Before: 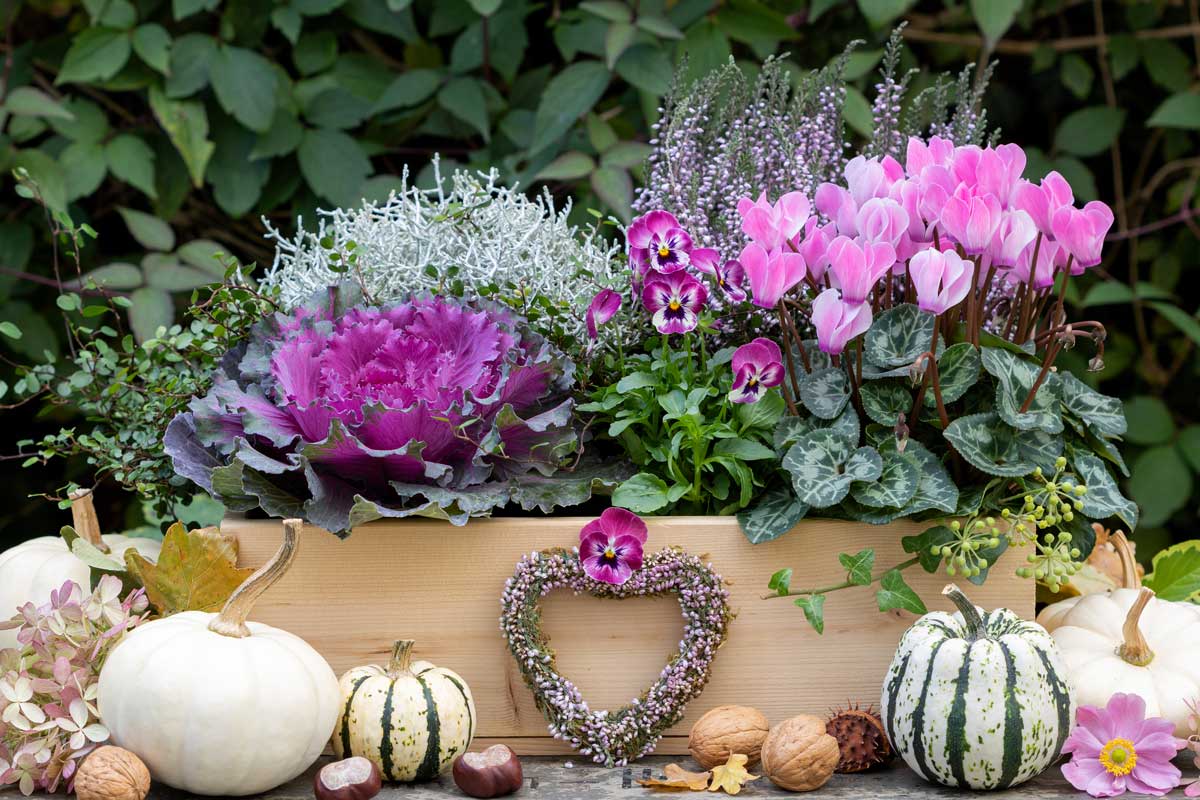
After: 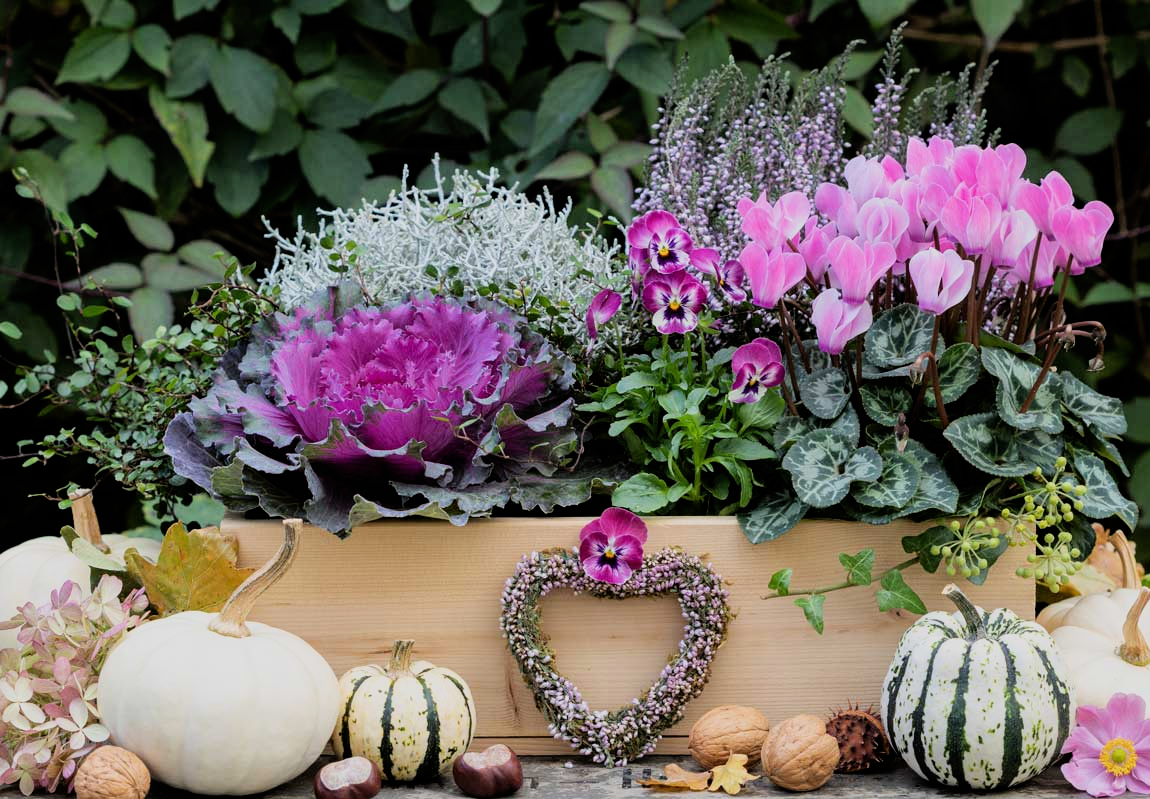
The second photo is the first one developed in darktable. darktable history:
filmic rgb: black relative exposure -7.75 EV, white relative exposure 4.4 EV, threshold 3 EV, hardness 3.76, latitude 50%, contrast 1.1, color science v5 (2021), contrast in shadows safe, contrast in highlights safe, enable highlight reconstruction true
crop: right 4.126%, bottom 0.031%
